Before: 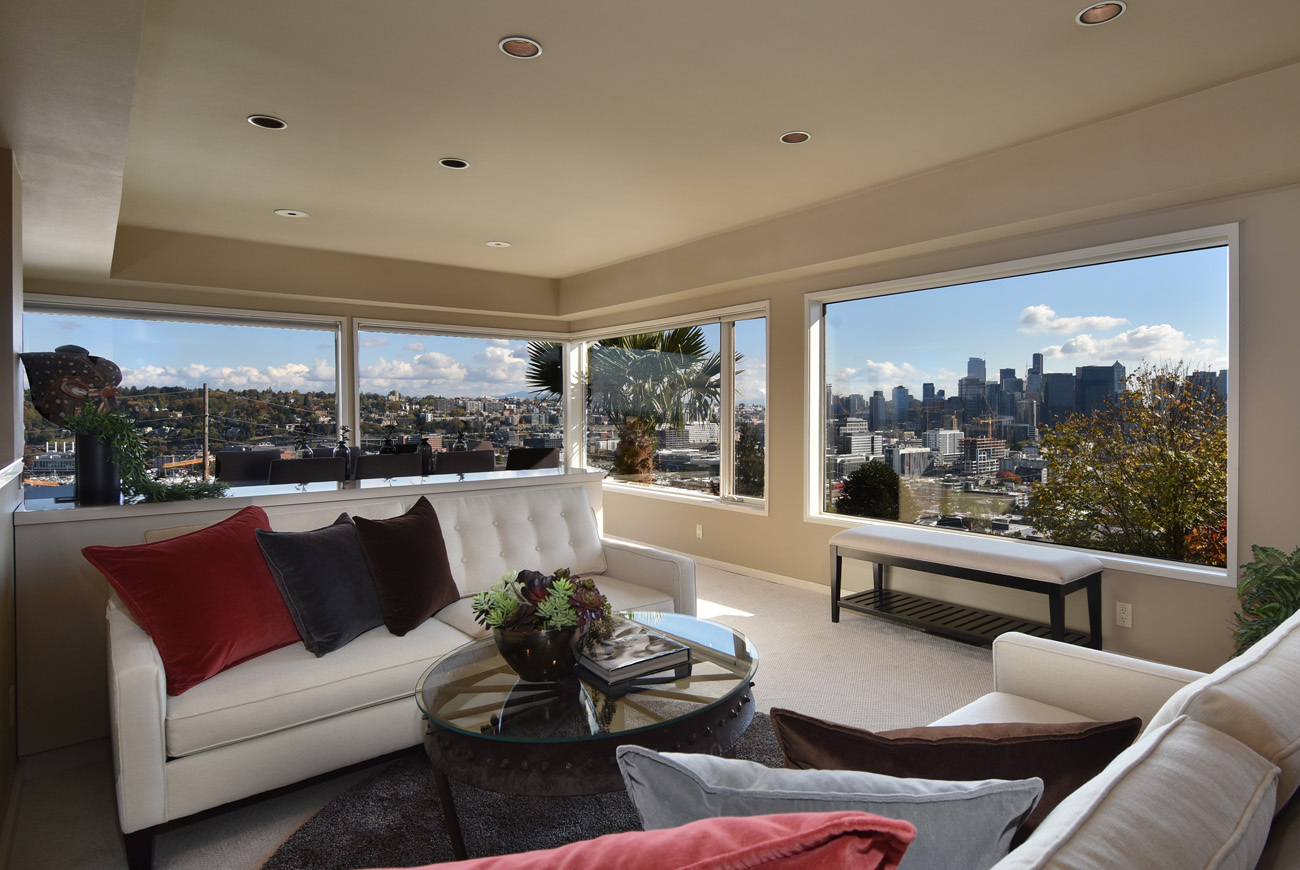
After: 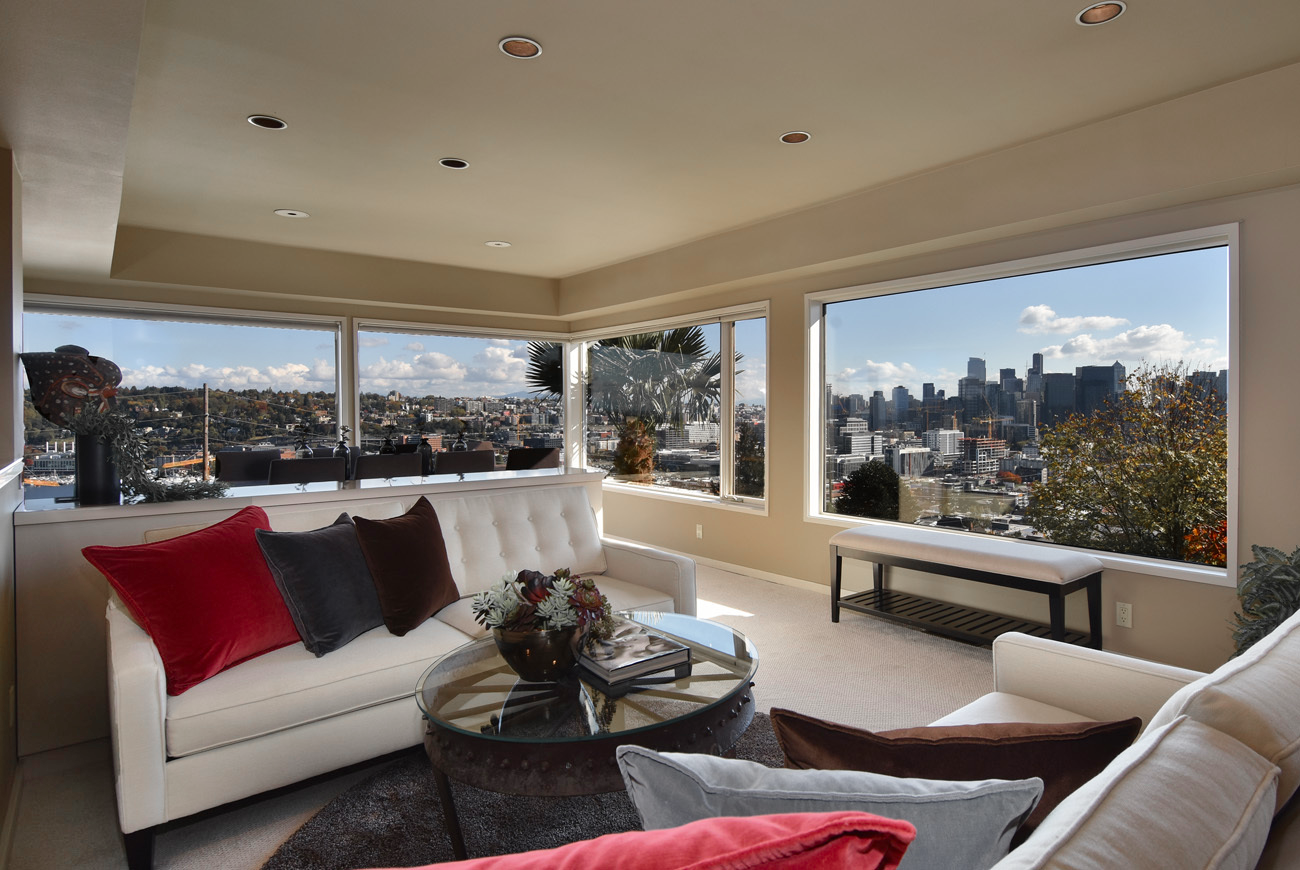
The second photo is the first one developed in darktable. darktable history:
color zones: curves: ch1 [(0, 0.679) (0.143, 0.647) (0.286, 0.261) (0.378, -0.011) (0.571, 0.396) (0.714, 0.399) (0.857, 0.406) (1, 0.679)]
shadows and highlights: shadows 60.58, soften with gaussian
